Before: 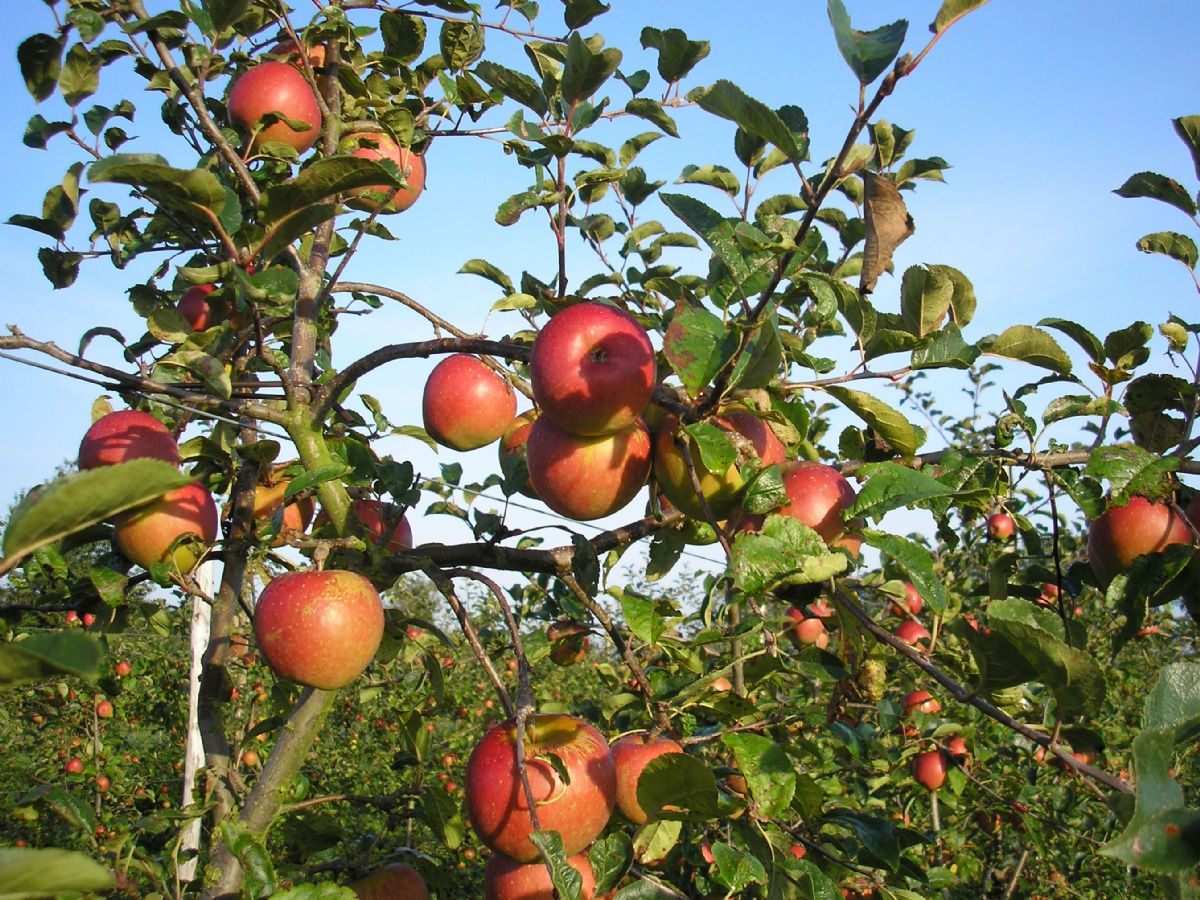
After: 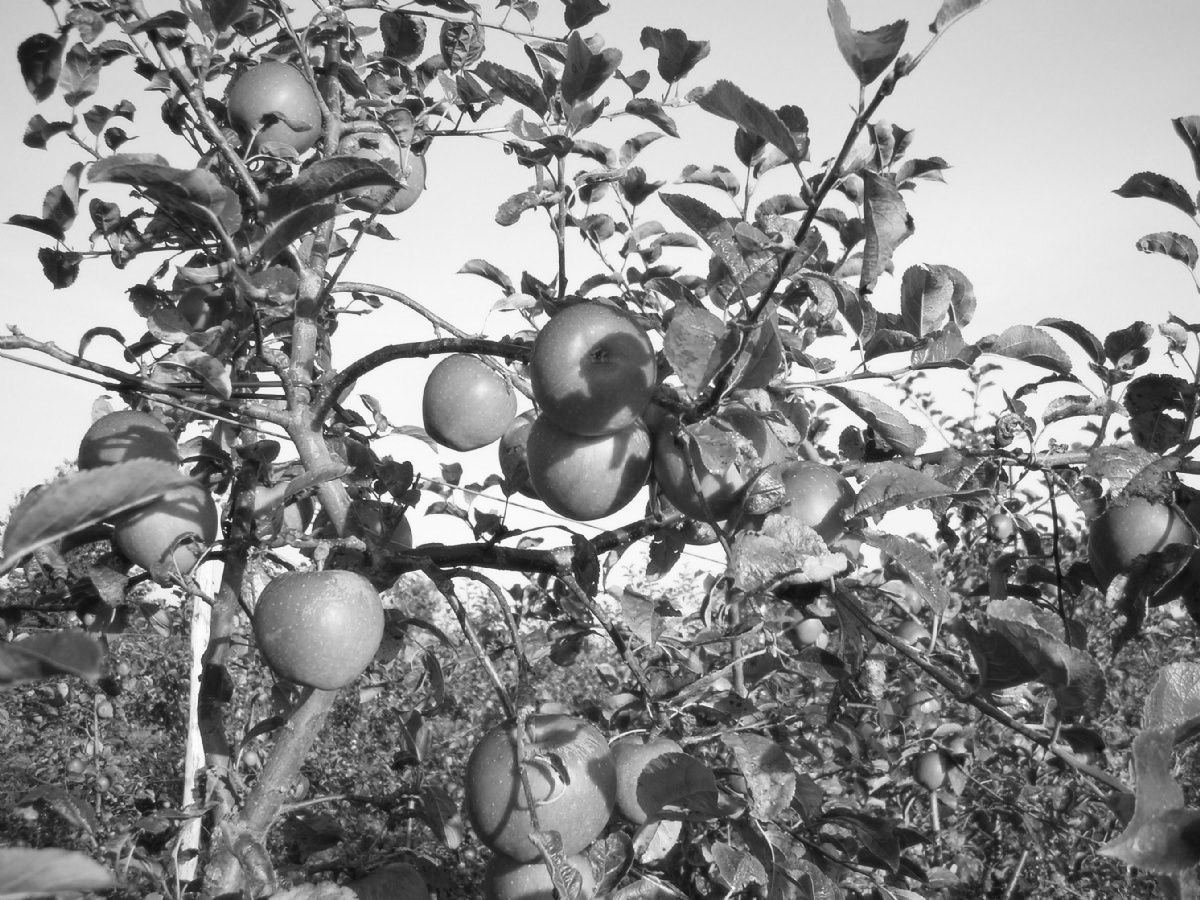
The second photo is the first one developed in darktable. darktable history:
soften: size 10%, saturation 50%, brightness 0.2 EV, mix 10%
monochrome: on, module defaults
contrast brightness saturation: contrast 0.2, brightness 0.16, saturation 0.22
